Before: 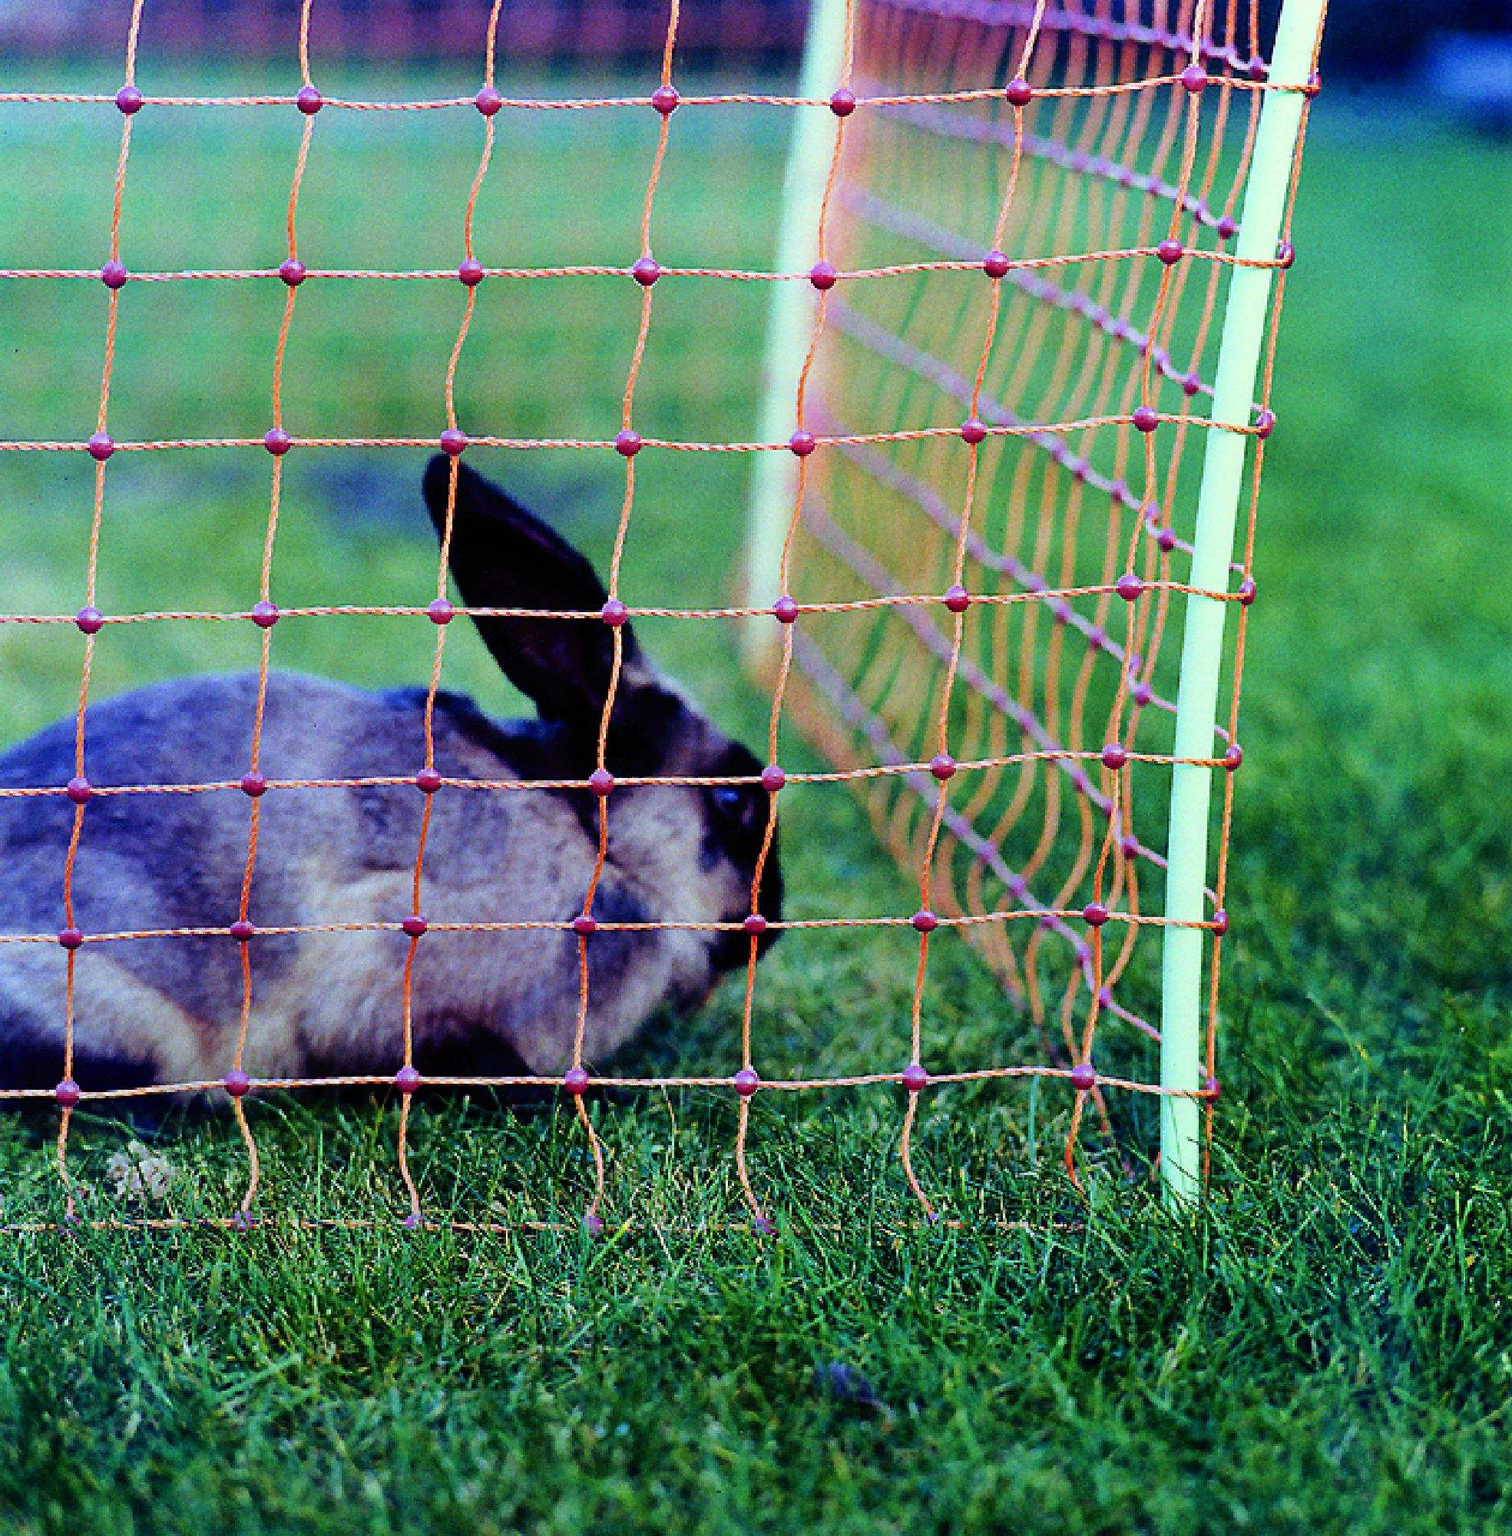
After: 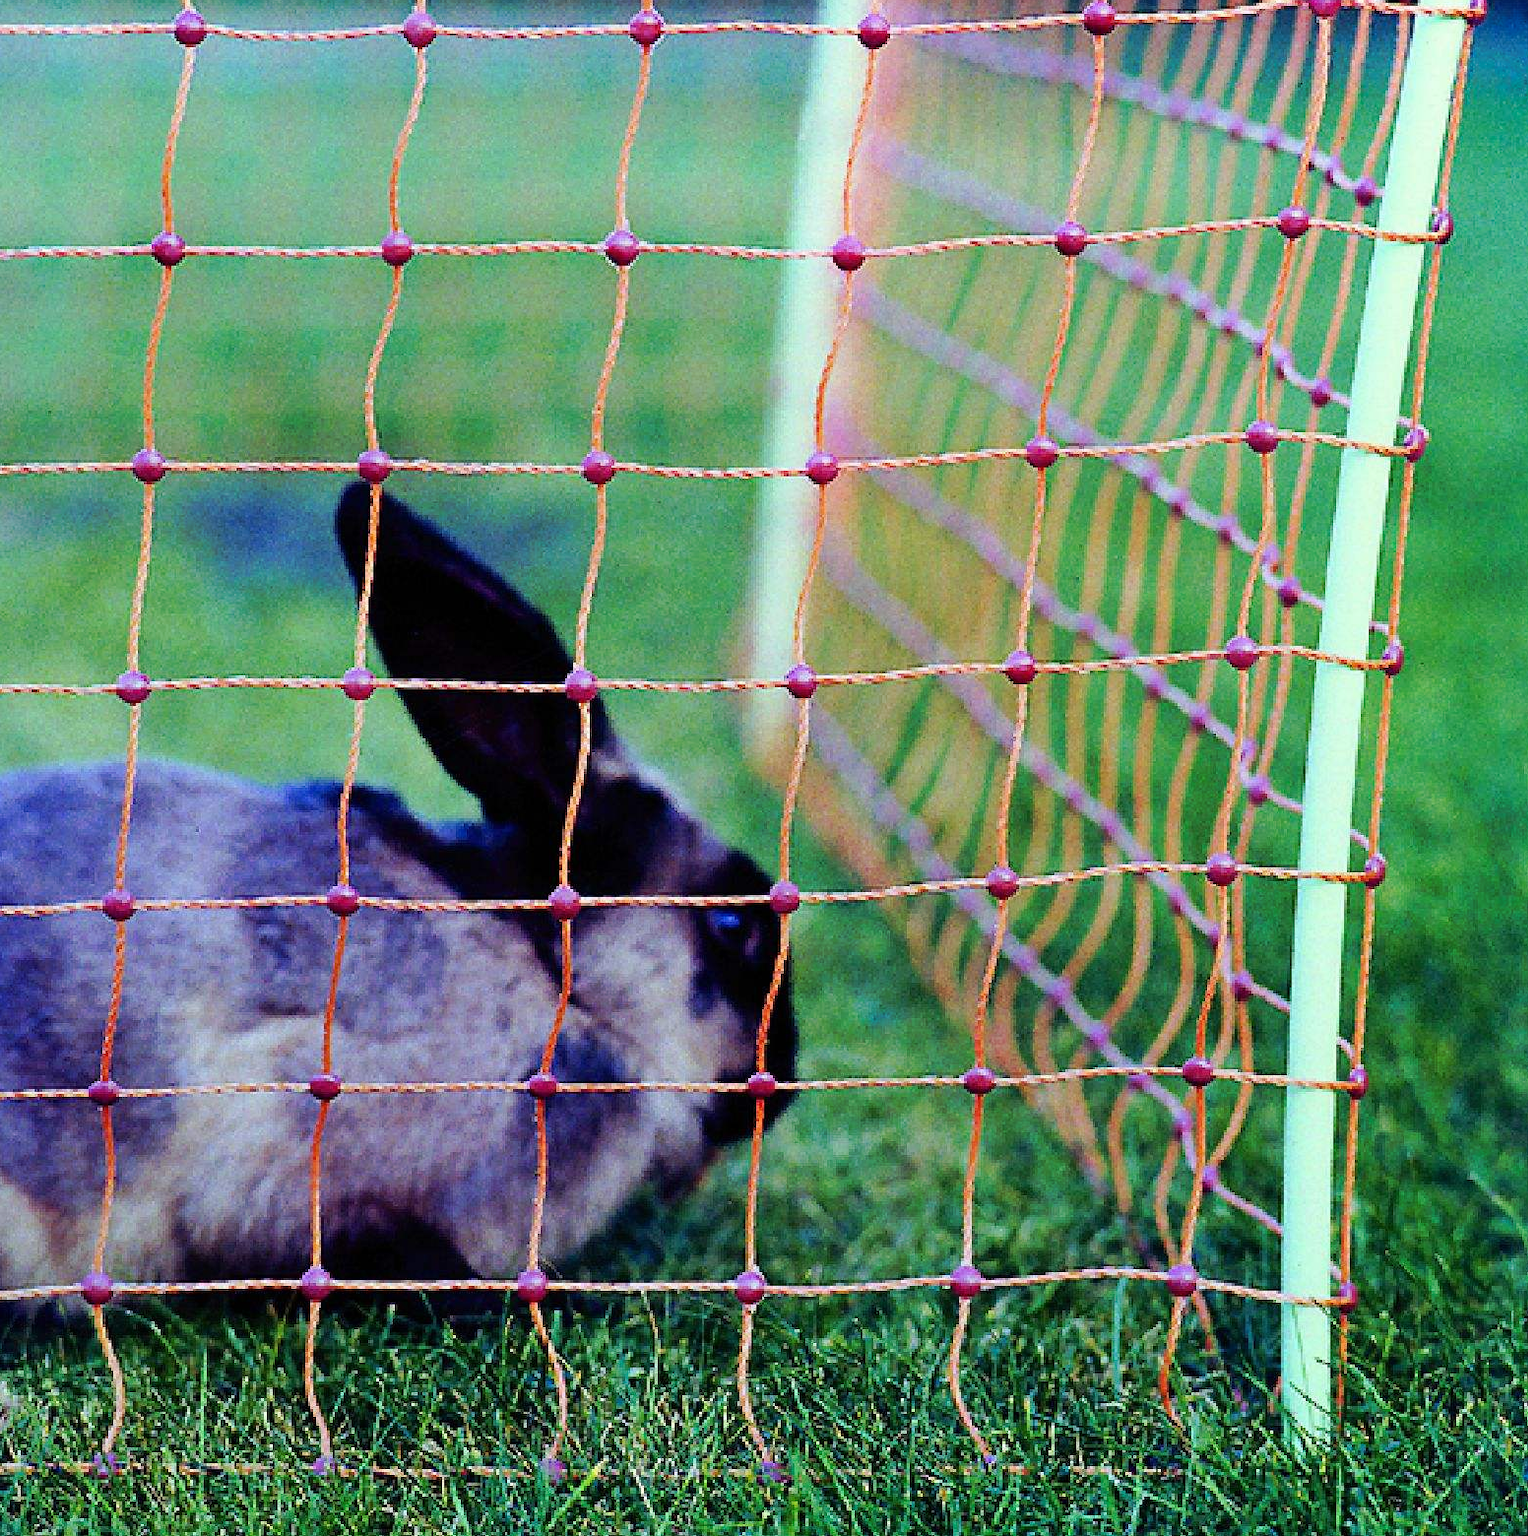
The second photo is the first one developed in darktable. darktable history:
crop and rotate: left 10.68%, top 5.118%, right 10.49%, bottom 16.851%
tone curve: curves: ch0 [(0, 0) (0.003, 0.003) (0.011, 0.011) (0.025, 0.025) (0.044, 0.044) (0.069, 0.068) (0.1, 0.099) (0.136, 0.134) (0.177, 0.175) (0.224, 0.222) (0.277, 0.274) (0.335, 0.331) (0.399, 0.395) (0.468, 0.463) (0.543, 0.554) (0.623, 0.632) (0.709, 0.716) (0.801, 0.805) (0.898, 0.9) (1, 1)], preserve colors none
